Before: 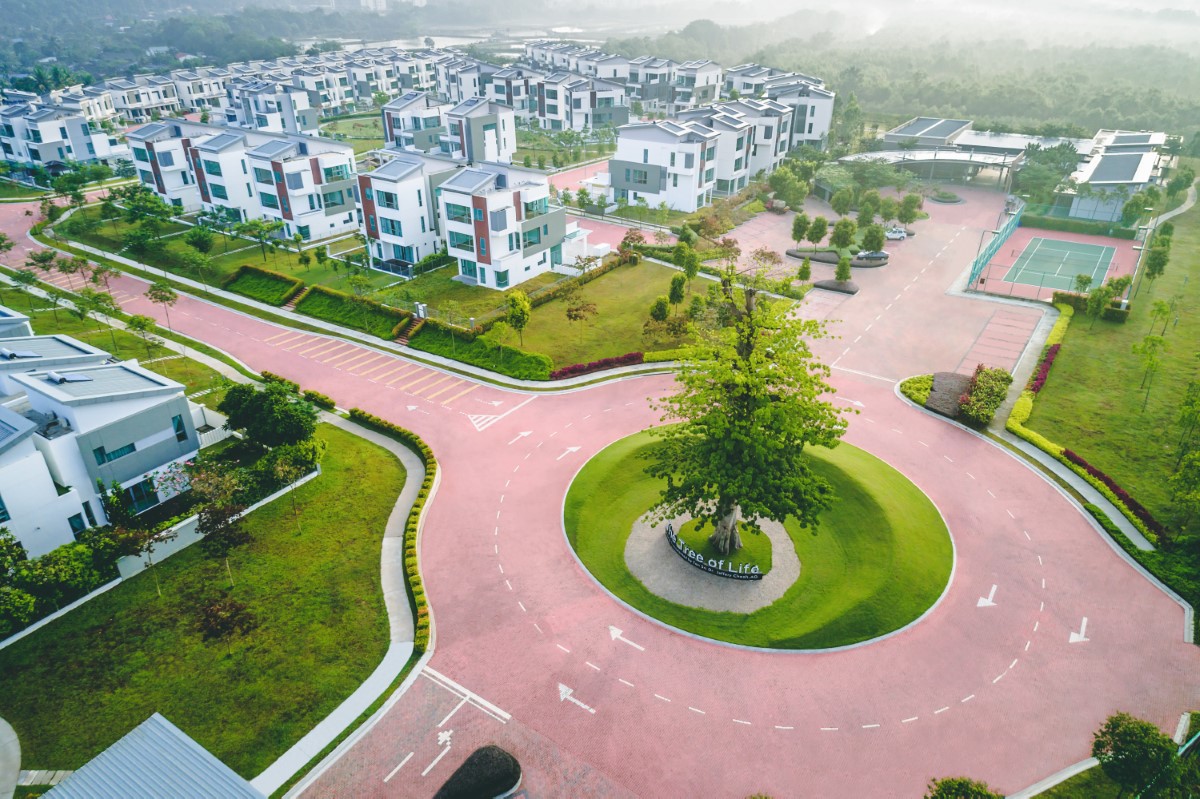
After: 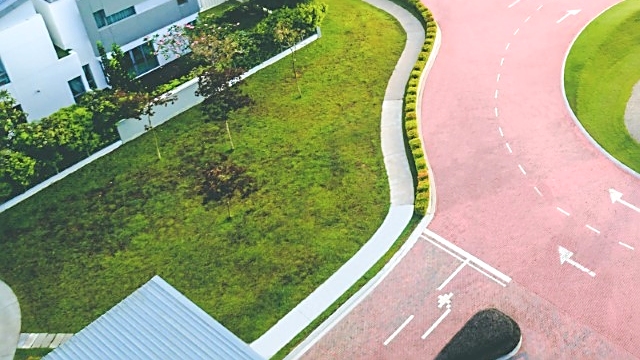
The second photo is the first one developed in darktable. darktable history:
exposure: exposure 0.258 EV, compensate highlight preservation false
contrast brightness saturation: brightness 0.13
crop and rotate: top 54.778%, right 46.61%, bottom 0.159%
sharpen: amount 0.55
